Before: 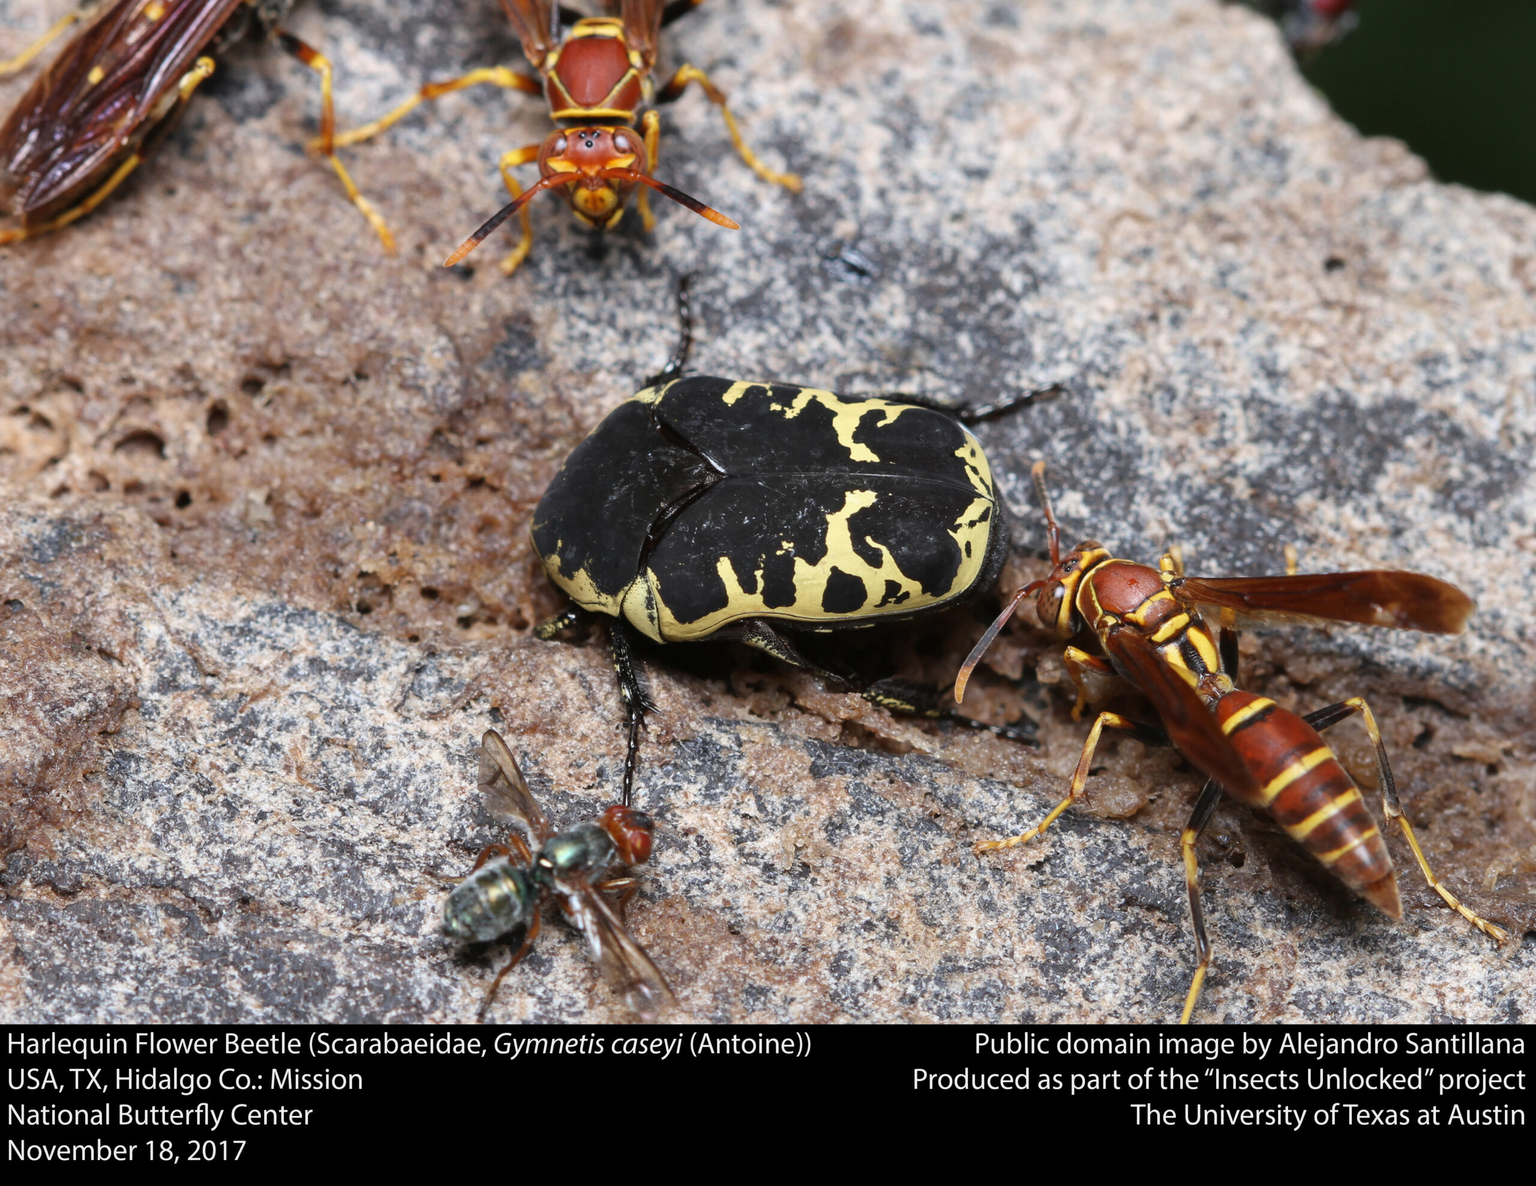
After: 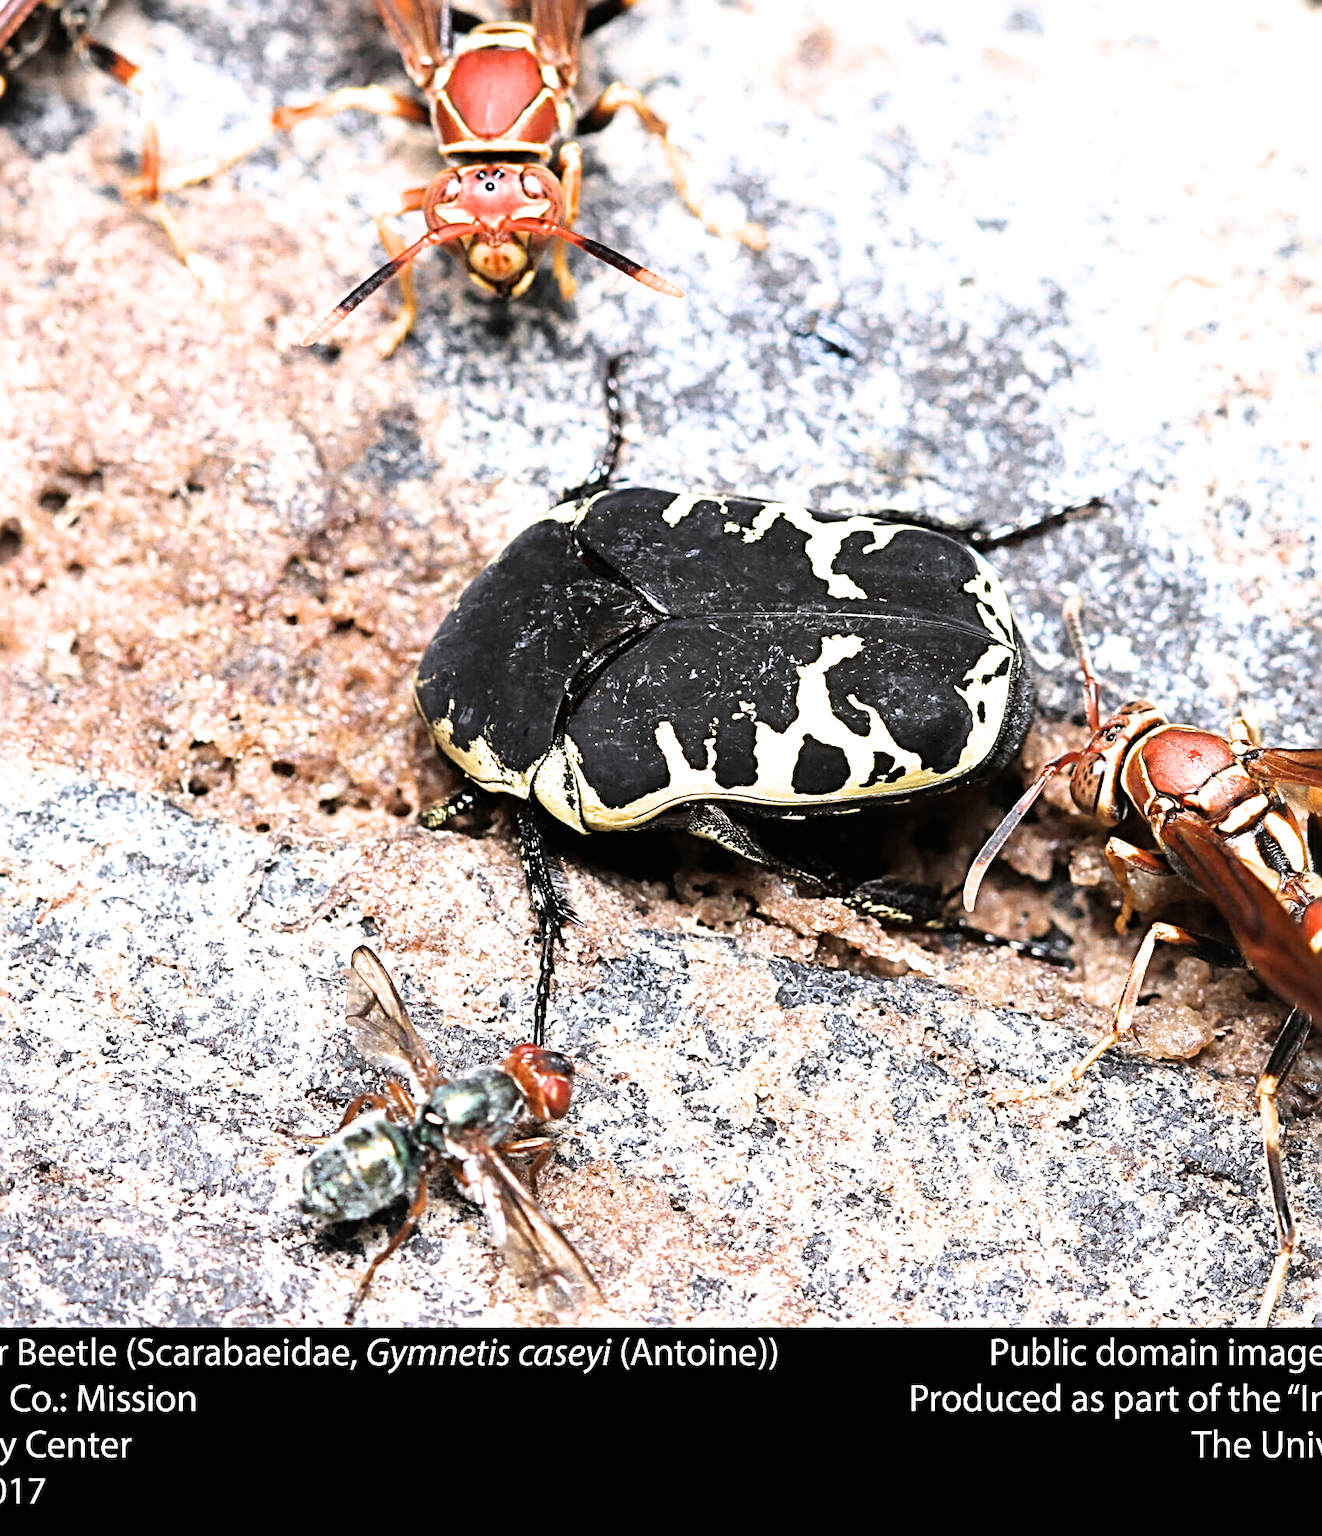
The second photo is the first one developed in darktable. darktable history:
crop and rotate: left 13.787%, right 19.787%
filmic rgb: black relative exposure -8.1 EV, white relative exposure 3.01 EV, threshold 6 EV, hardness 5.33, contrast 1.26, color science v6 (2022), enable highlight reconstruction true
sharpen: radius 3.639, amount 0.937
exposure: exposure 1.505 EV, compensate highlight preservation false
